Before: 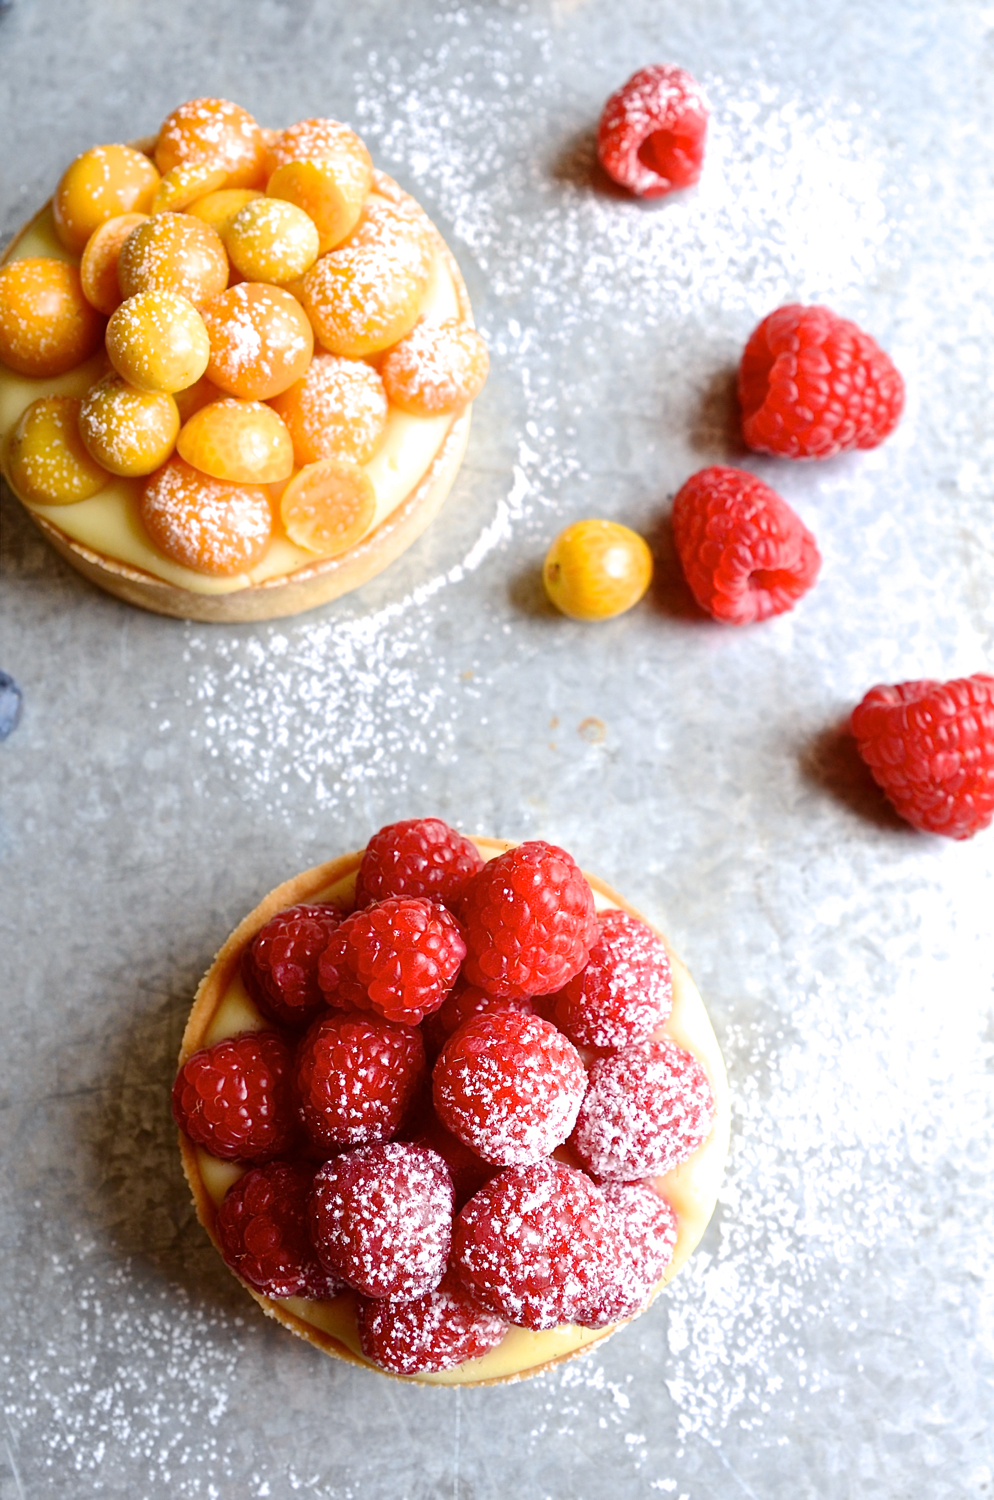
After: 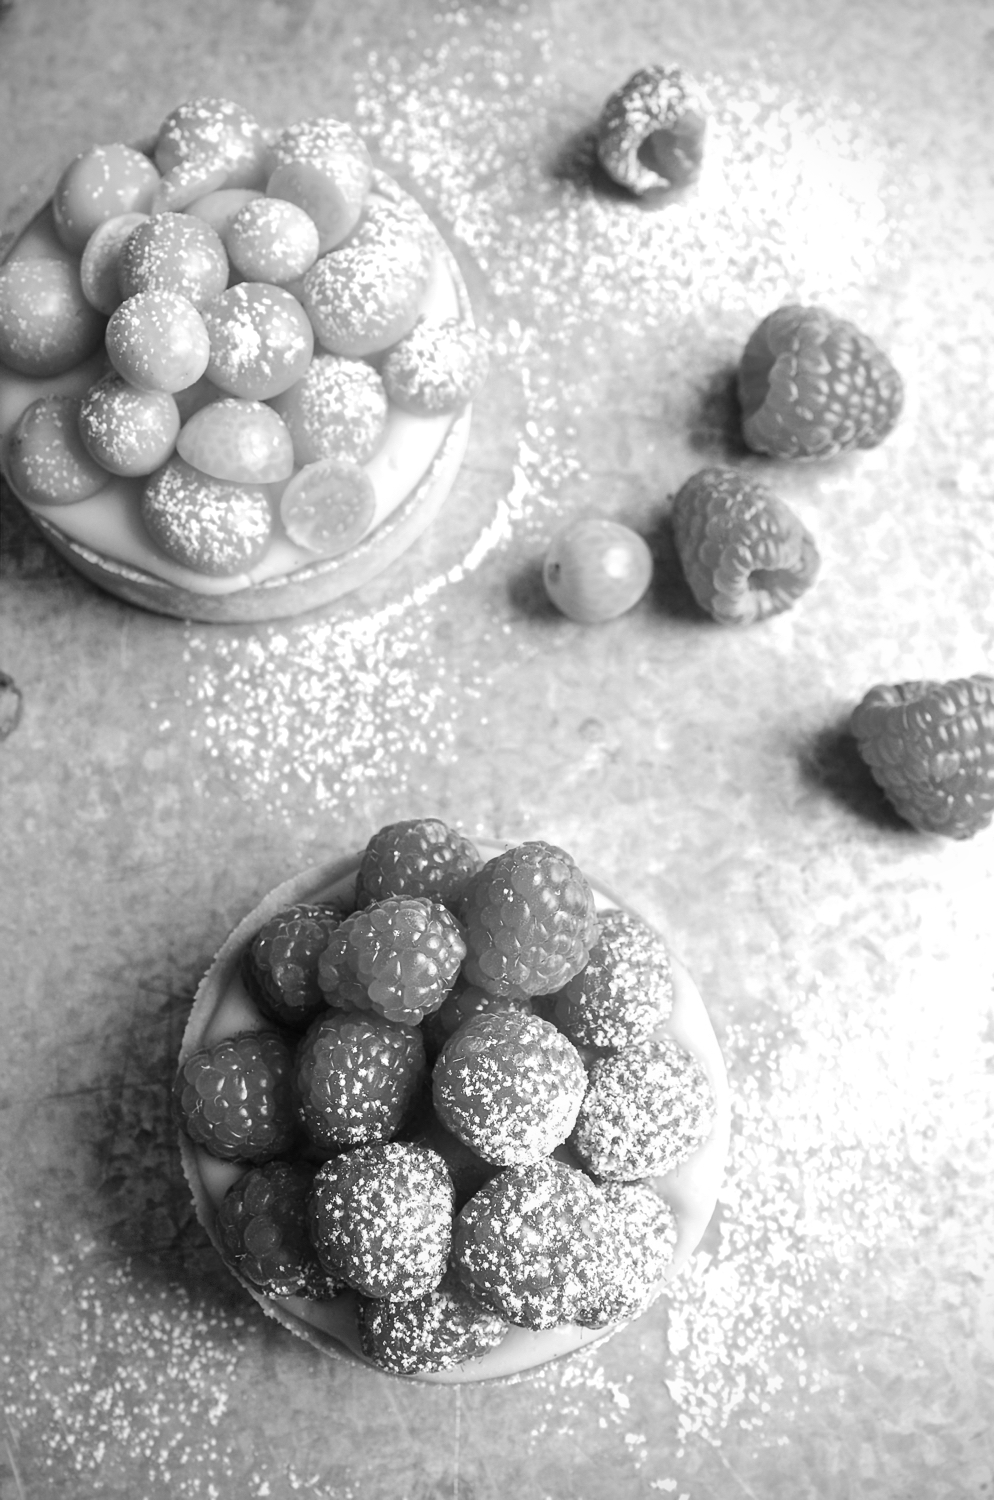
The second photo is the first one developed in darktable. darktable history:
vignetting: dithering 8-bit output, unbound false
local contrast: detail 117%
monochrome: a 16.01, b -2.65, highlights 0.52
color correction: highlights a* 0.816, highlights b* 2.78, saturation 1.1
color zones: curves: ch0 [(0, 0.6) (0.129, 0.508) (0.193, 0.483) (0.429, 0.5) (0.571, 0.5) (0.714, 0.5) (0.857, 0.5) (1, 0.6)]; ch1 [(0, 0.481) (0.112, 0.245) (0.213, 0.223) (0.429, 0.233) (0.571, 0.231) (0.683, 0.242) (0.857, 0.296) (1, 0.481)]
